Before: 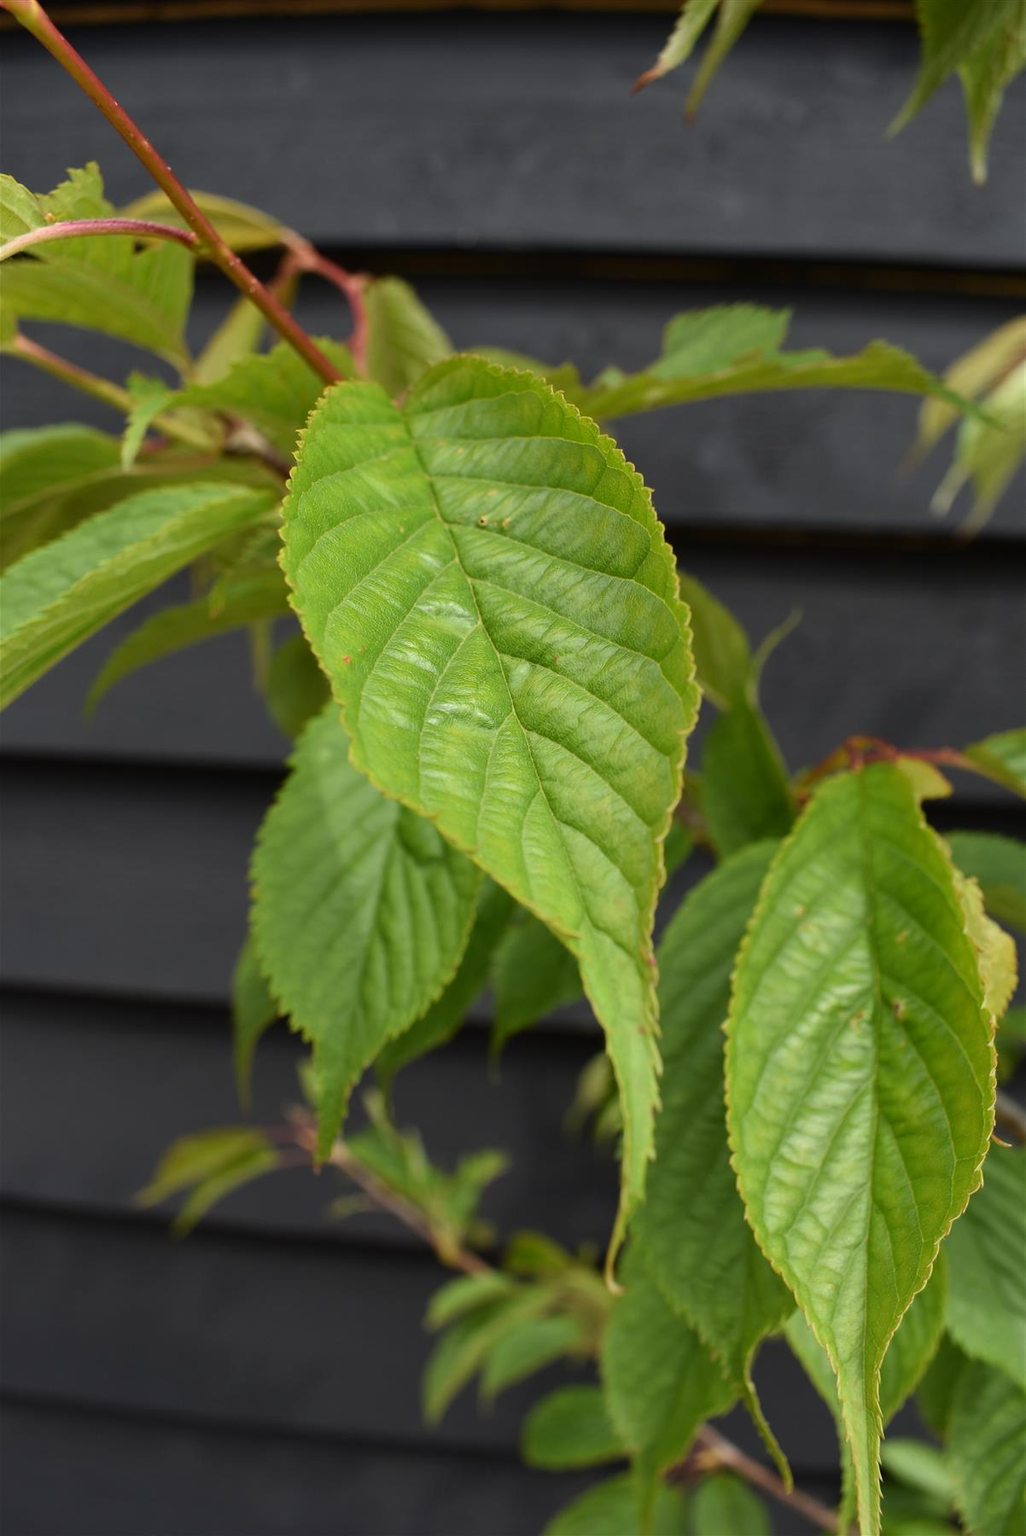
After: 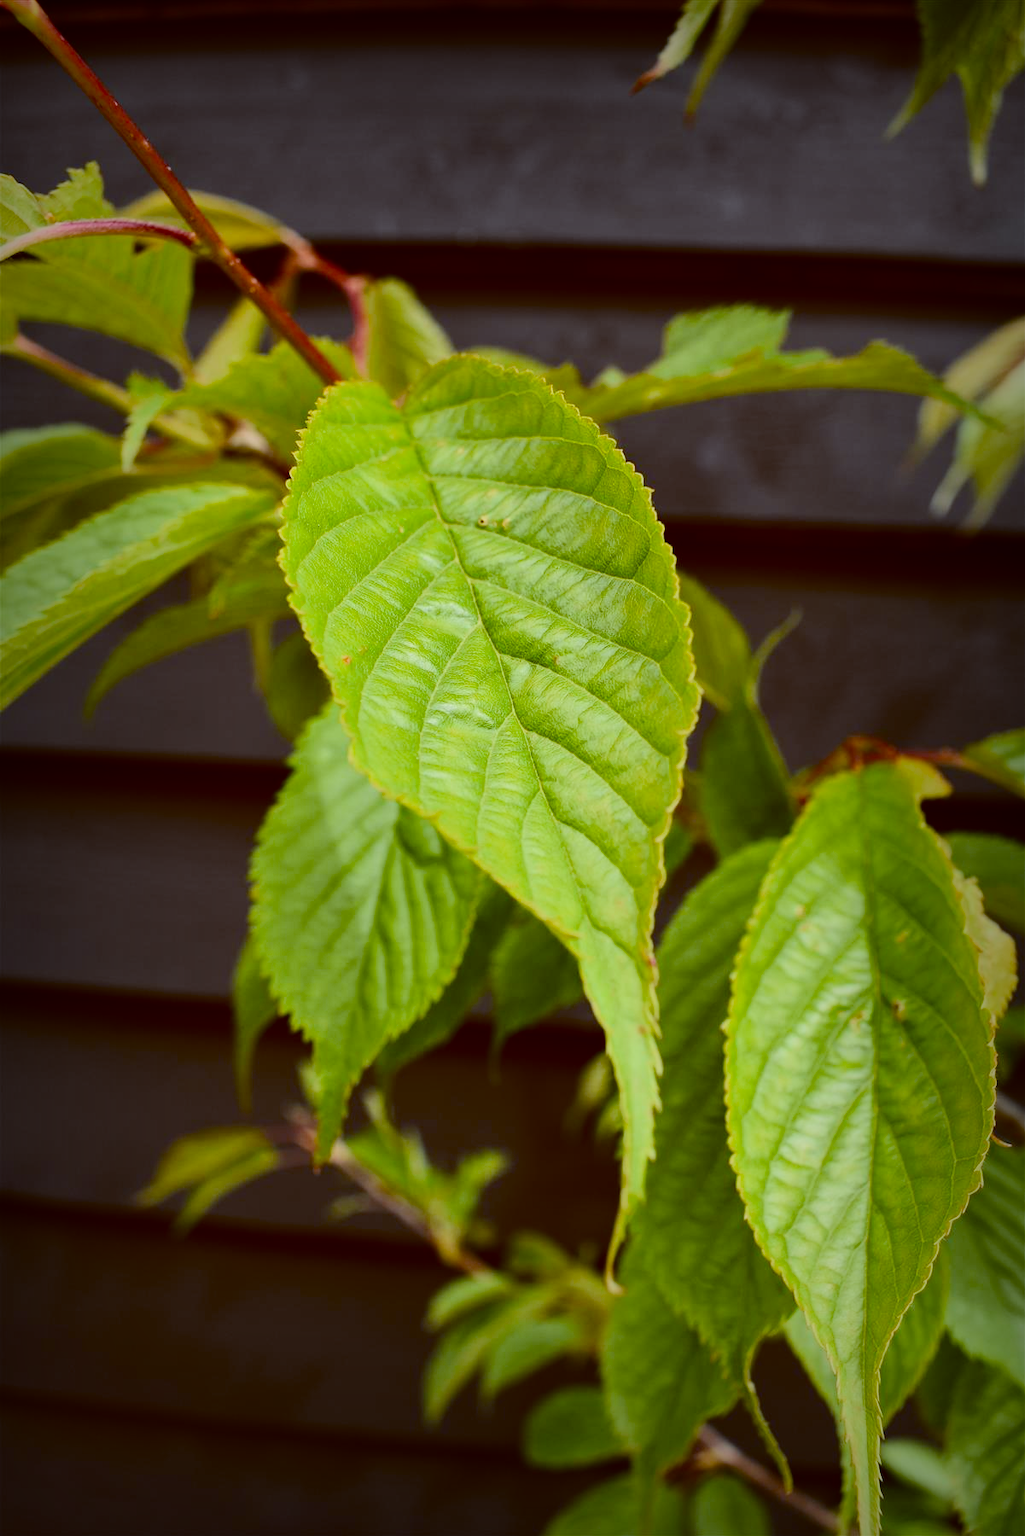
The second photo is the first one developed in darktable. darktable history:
filmic rgb: white relative exposure 8 EV, threshold 3 EV, hardness 2.44, latitude 10.07%, contrast 0.72, highlights saturation mix 10%, shadows ↔ highlights balance 1.38%, color science v4 (2020), enable highlight reconstruction true
color balance: lift [1, 1.015, 1.004, 0.985], gamma [1, 0.958, 0.971, 1.042], gain [1, 0.956, 0.977, 1.044]
vignetting: fall-off start 53.2%, brightness -0.594, saturation 0, automatic ratio true, width/height ratio 1.313, shape 0.22, unbound false
contrast brightness saturation: contrast 0.39, brightness 0.1
